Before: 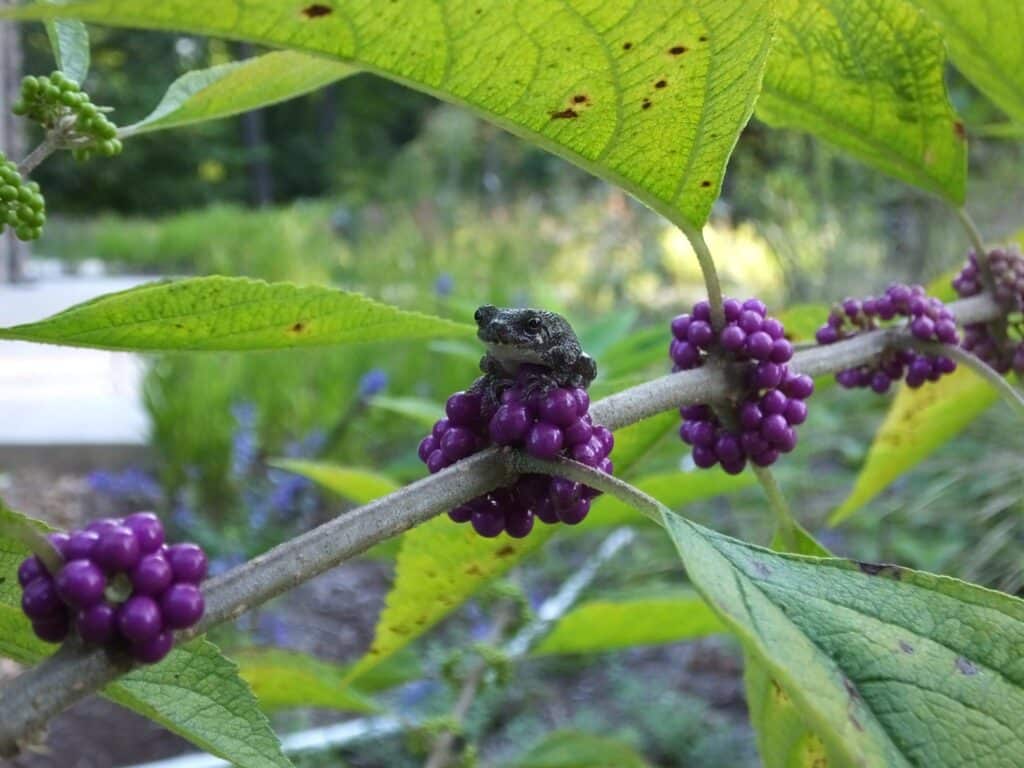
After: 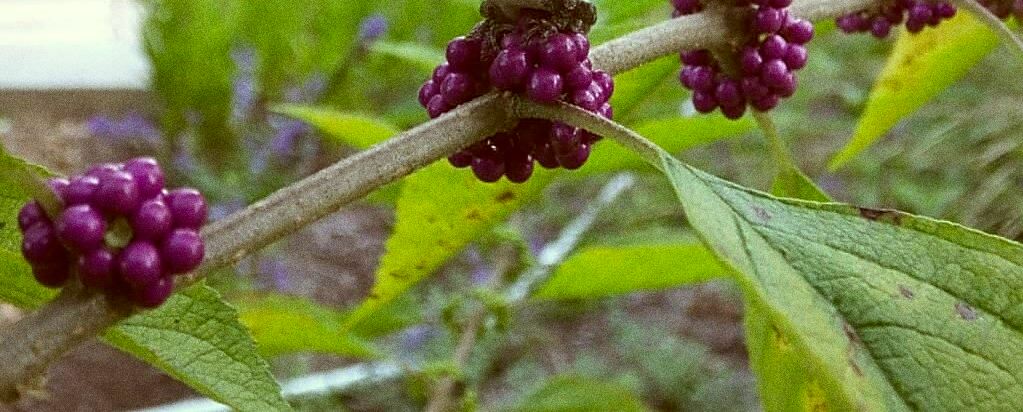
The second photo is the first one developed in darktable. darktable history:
sharpen: on, module defaults
color correction: highlights a* -5.3, highlights b* 9.8, shadows a* 9.8, shadows b* 24.26
crop and rotate: top 46.237%
grain: coarseness 0.09 ISO, strength 40%
